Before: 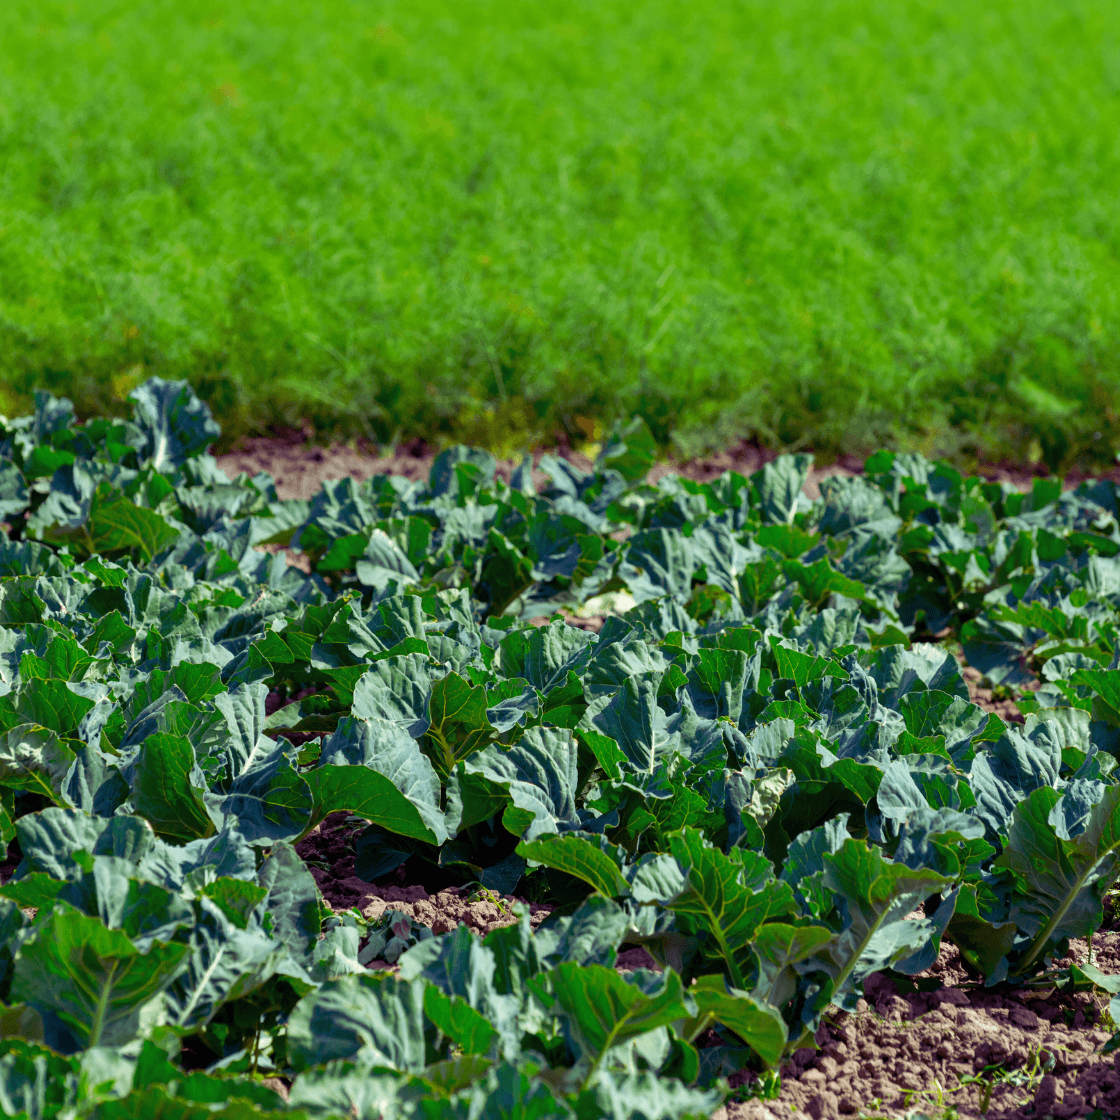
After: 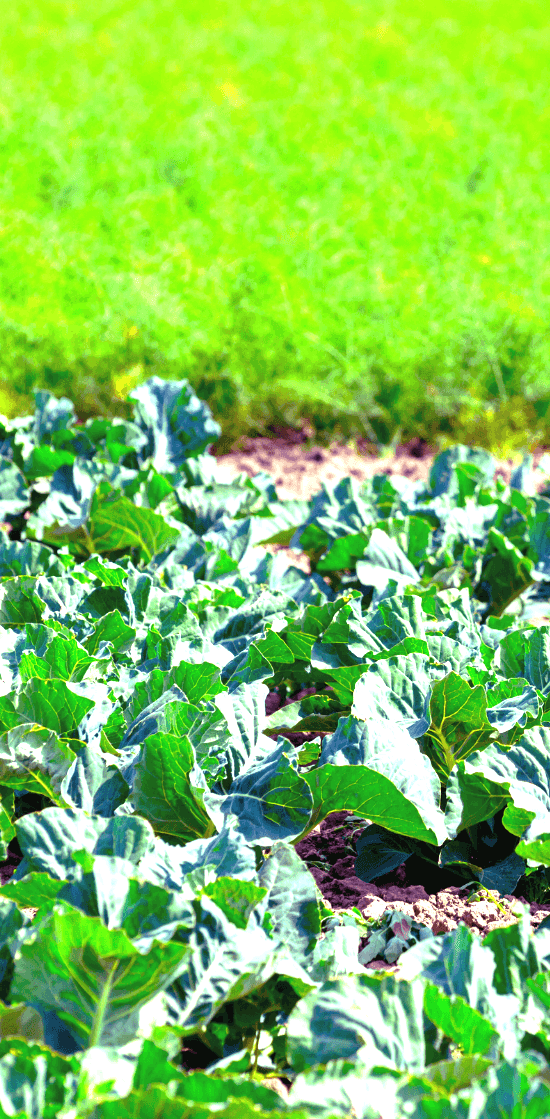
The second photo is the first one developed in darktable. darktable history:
crop and rotate: left 0%, top 0%, right 50.845%
exposure: black level correction 0, exposure 1.9 EV, compensate highlight preservation false
